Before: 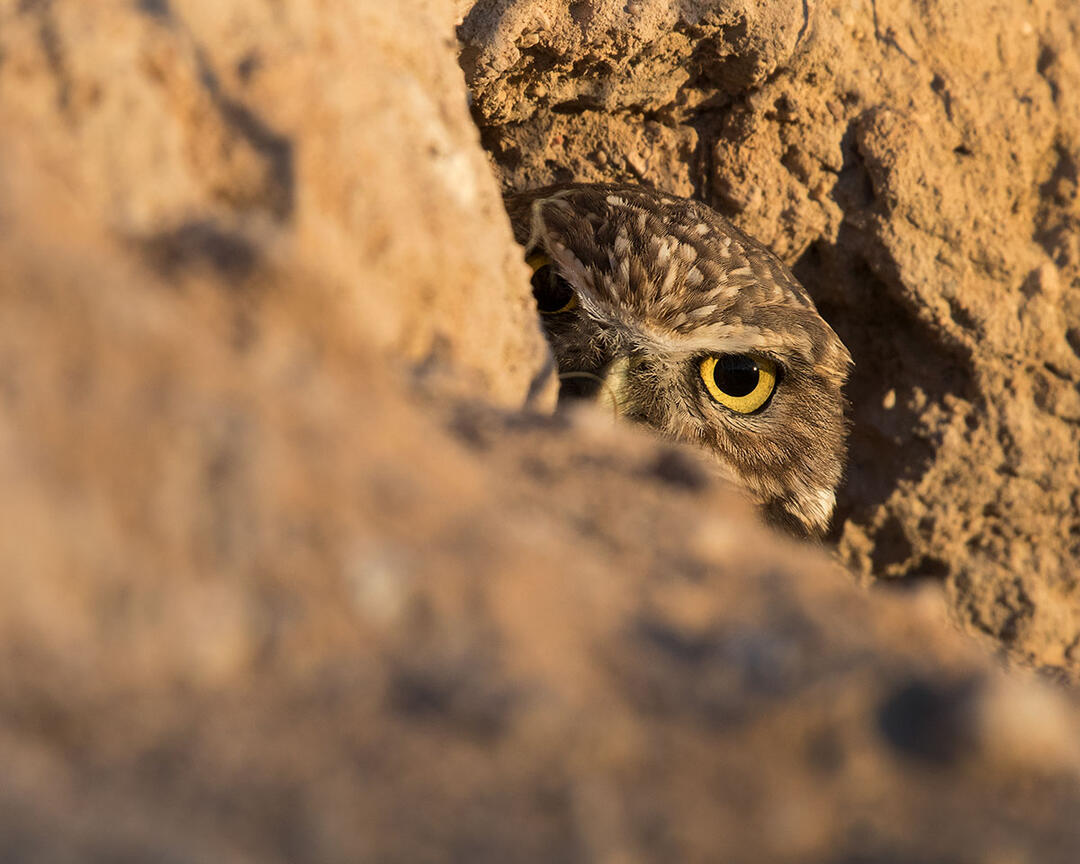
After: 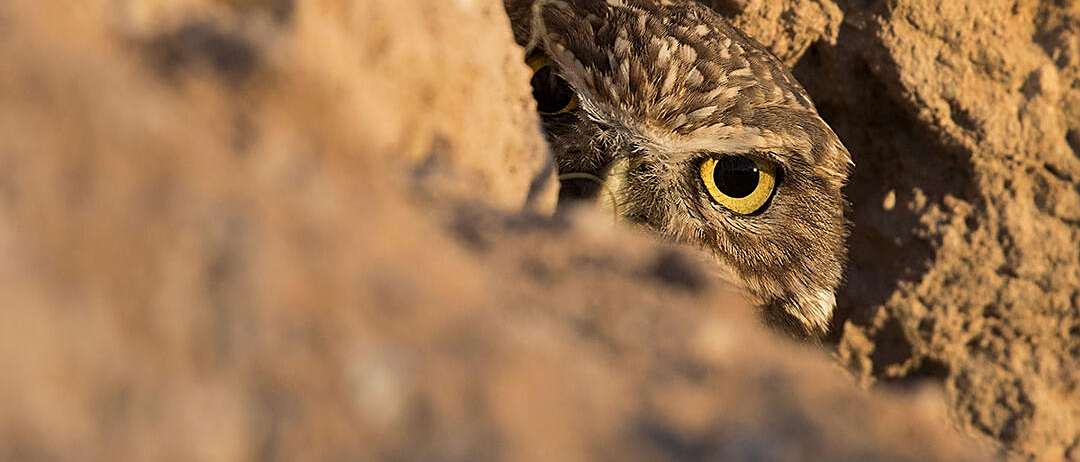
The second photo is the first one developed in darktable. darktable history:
crop and rotate: top 23.043%, bottom 23.437%
sharpen: on, module defaults
exposure: exposure -0.04 EV, compensate highlight preservation false
